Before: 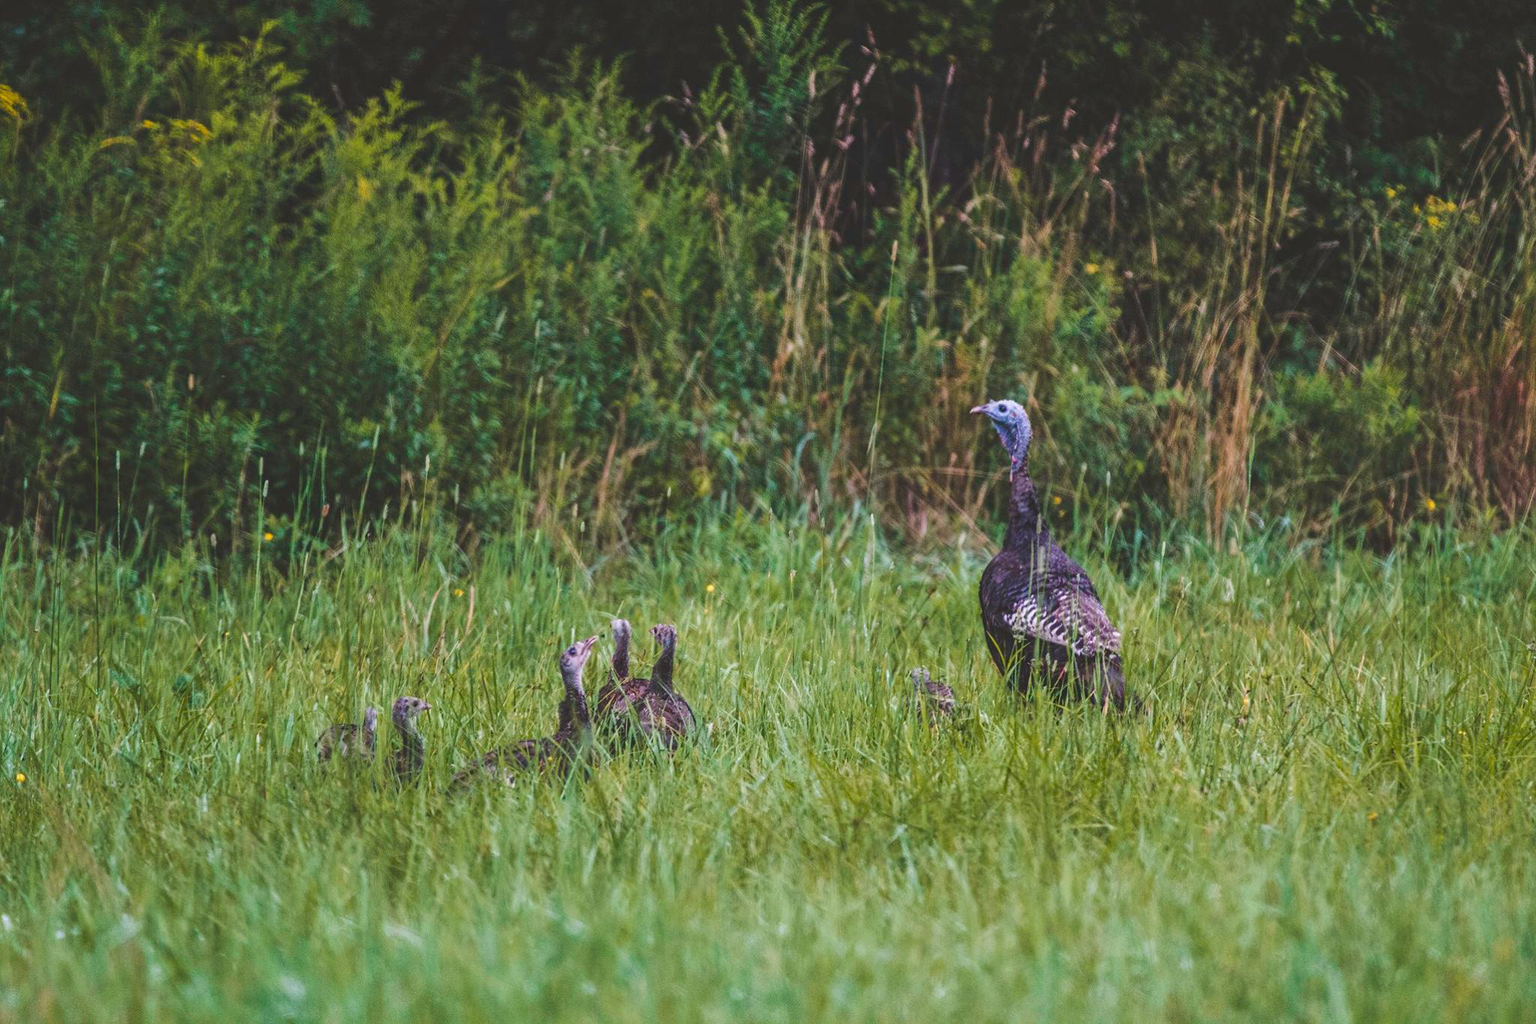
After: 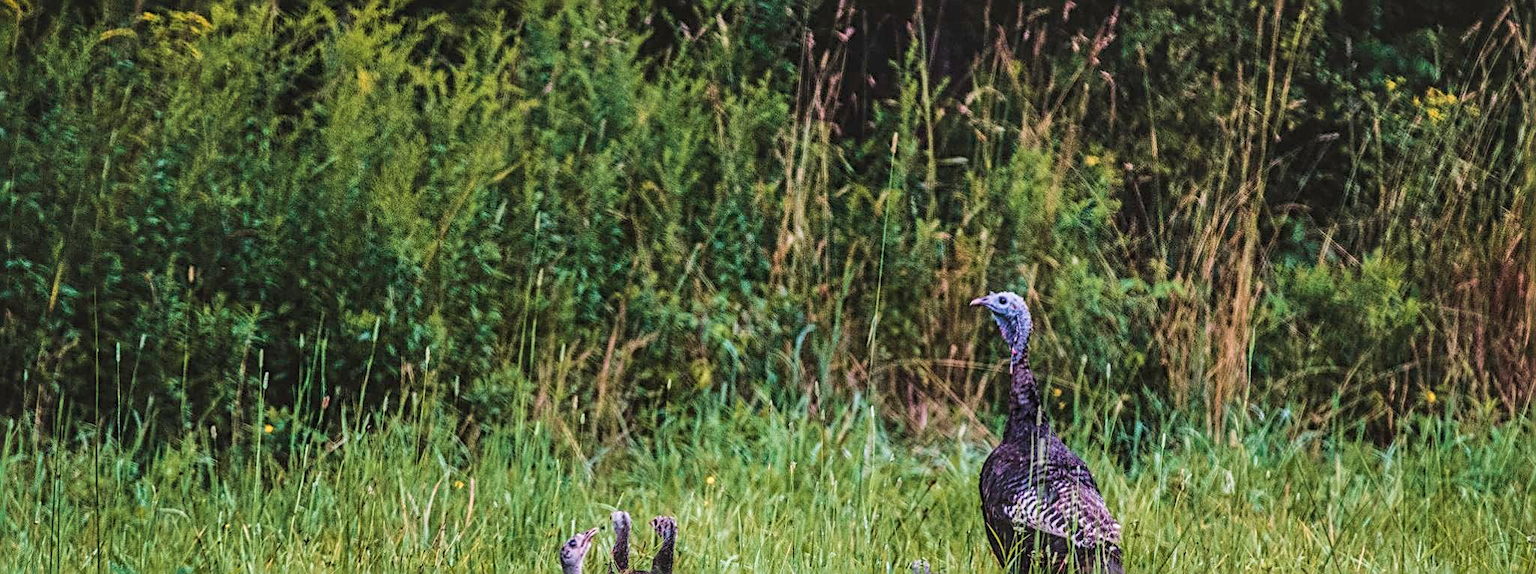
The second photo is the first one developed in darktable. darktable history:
bloom: size 5%, threshold 95%, strength 15%
sharpen: radius 3.025, amount 0.757
local contrast: detail 142%
crop and rotate: top 10.605%, bottom 33.274%
filmic rgb: hardness 4.17
velvia: on, module defaults
